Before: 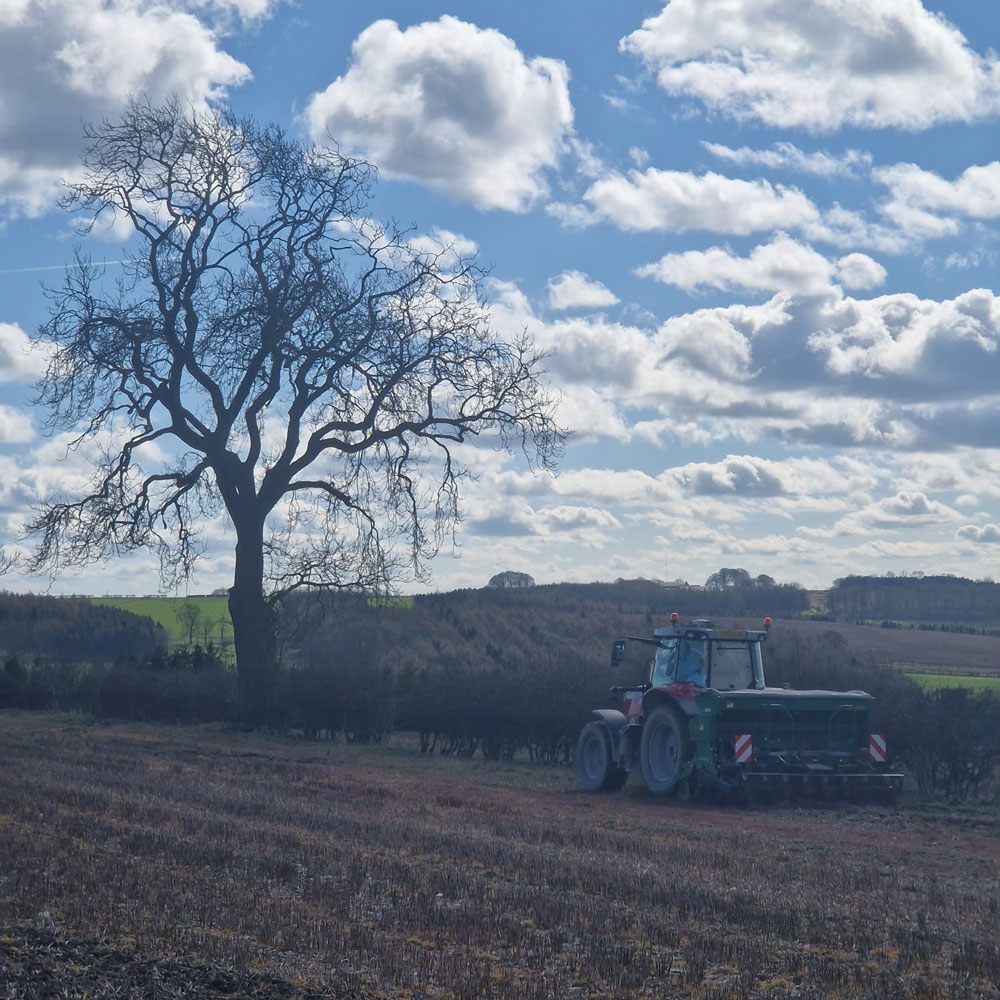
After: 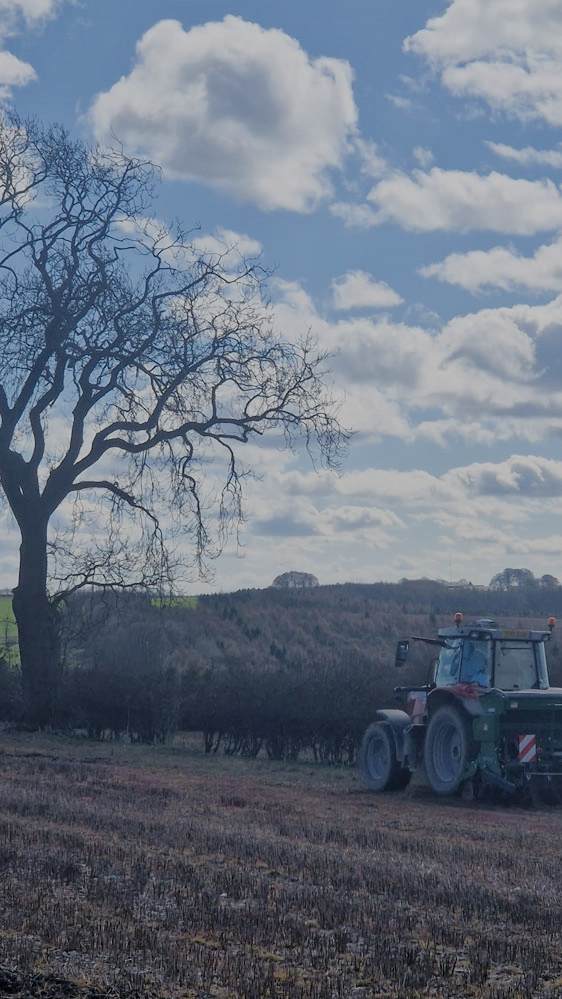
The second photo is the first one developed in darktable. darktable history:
filmic rgb: middle gray luminance 18.12%, black relative exposure -7.52 EV, white relative exposure 8.49 EV, target black luminance 0%, hardness 2.23, latitude 18.14%, contrast 0.878, highlights saturation mix 5.65%, shadows ↔ highlights balance 11.01%, iterations of high-quality reconstruction 0
color zones: curves: ch1 [(0, 0.469) (0.01, 0.469) (0.12, 0.446) (0.248, 0.469) (0.5, 0.5) (0.748, 0.5) (0.99, 0.469) (1, 0.469)]
crop: left 21.653%, right 22.137%, bottom 0.013%
